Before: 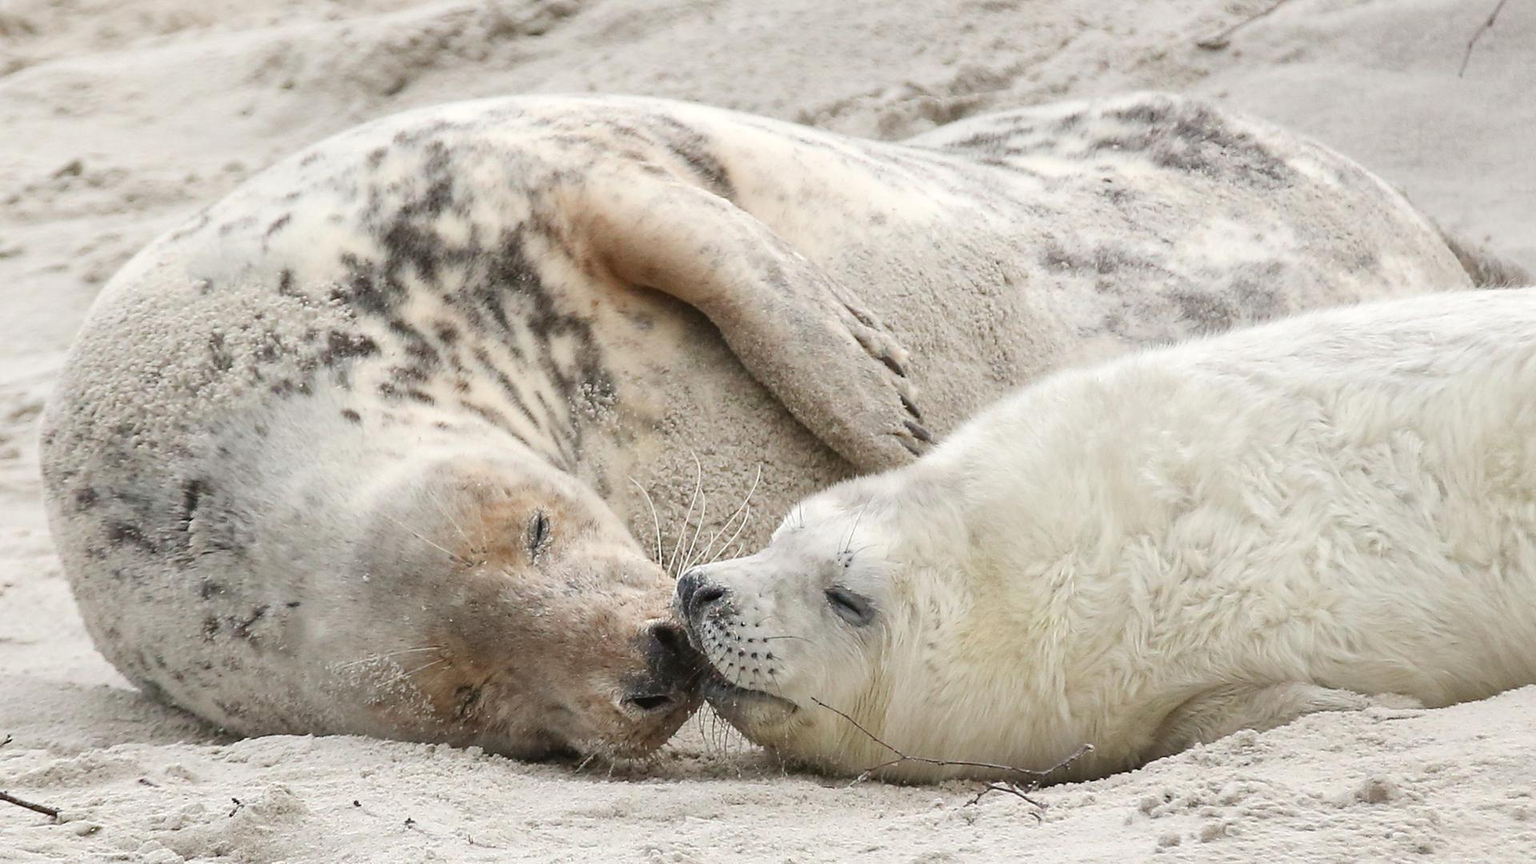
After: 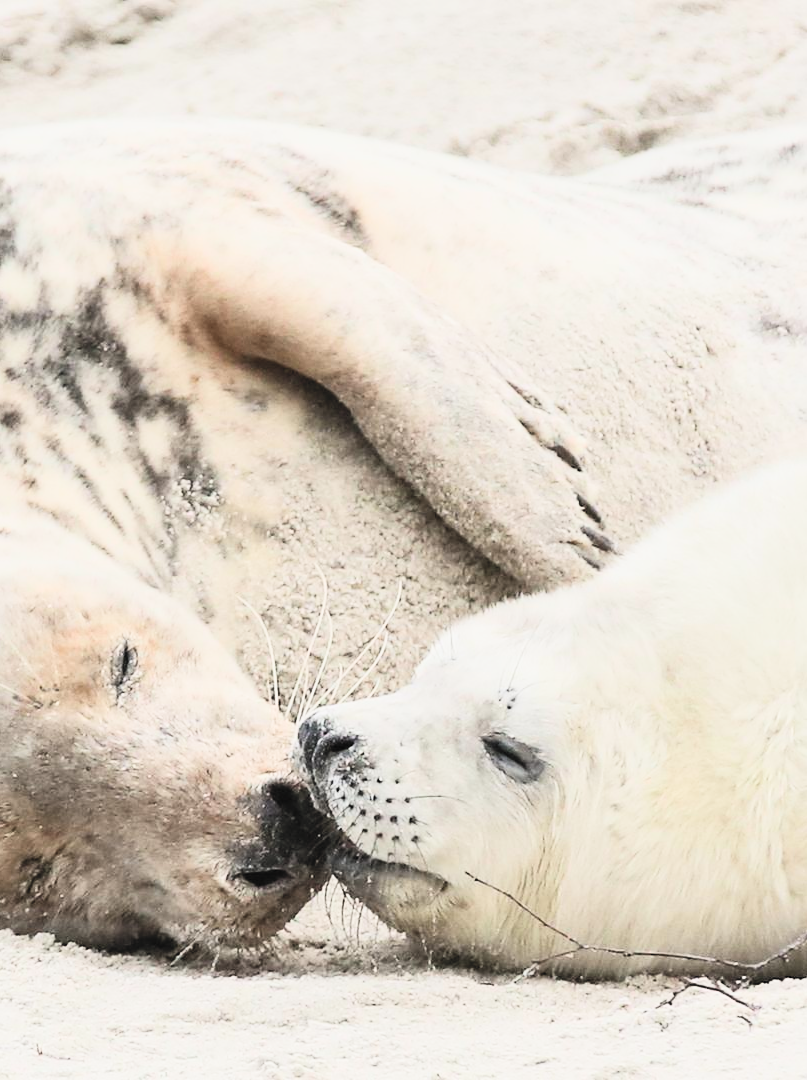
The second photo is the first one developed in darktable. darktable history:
crop: left 28.596%, right 29.346%
contrast brightness saturation: contrast 0.394, brightness 0.51
filmic rgb: black relative exposure -7.65 EV, white relative exposure 4.56 EV, hardness 3.61, contrast 1.051, color science v4 (2020)
